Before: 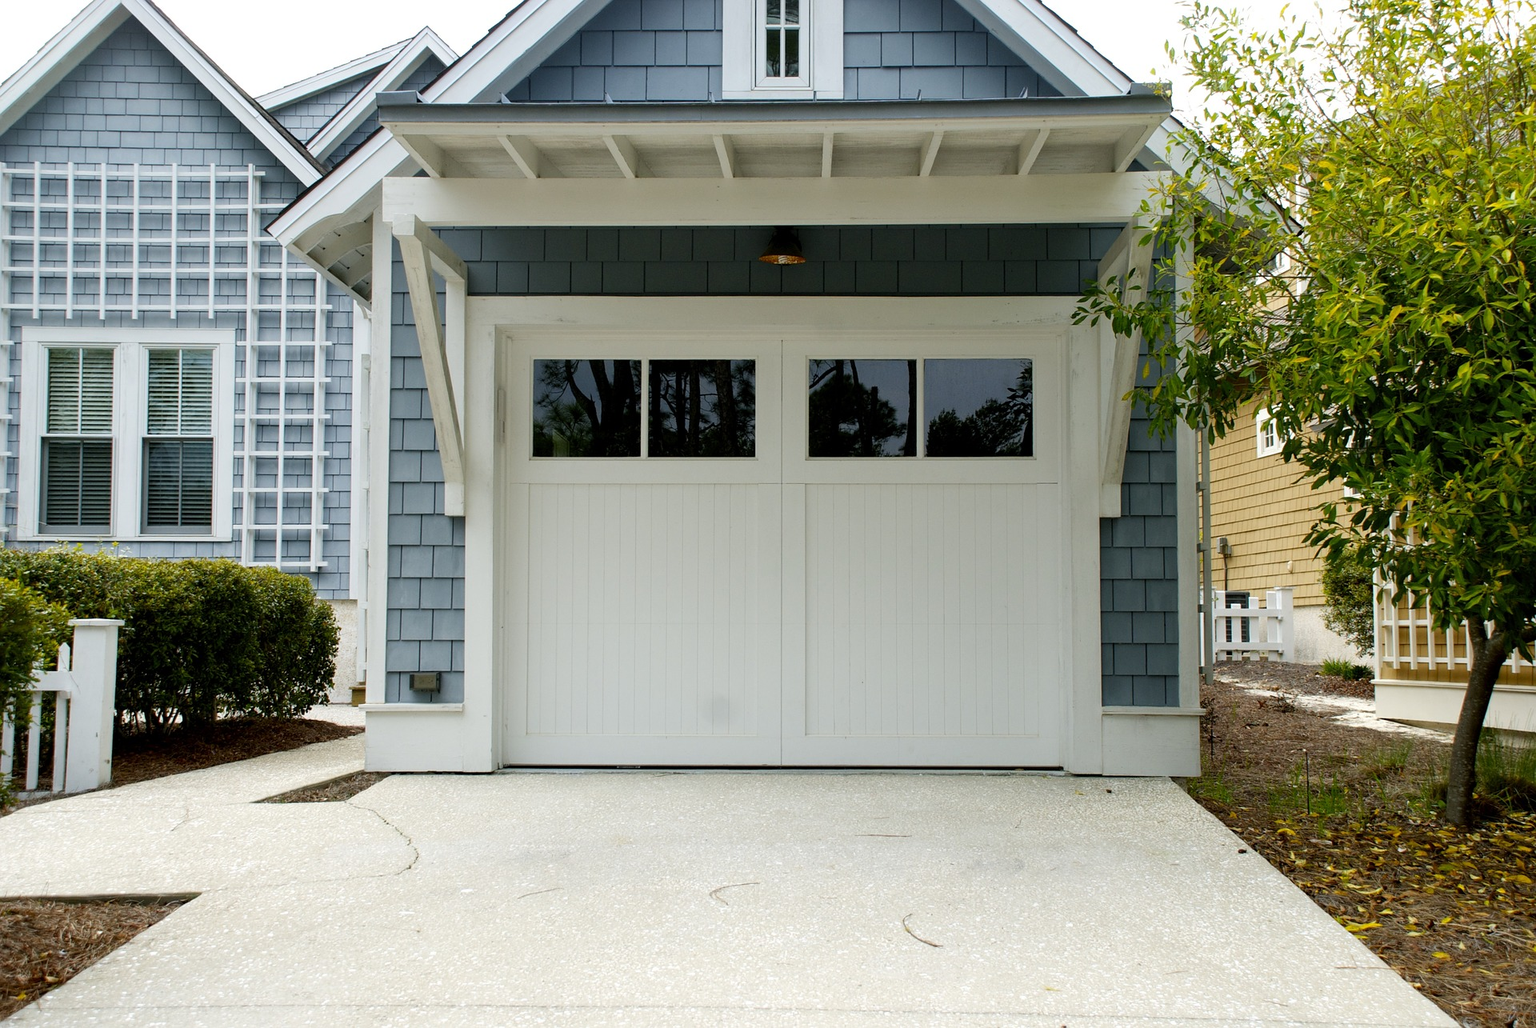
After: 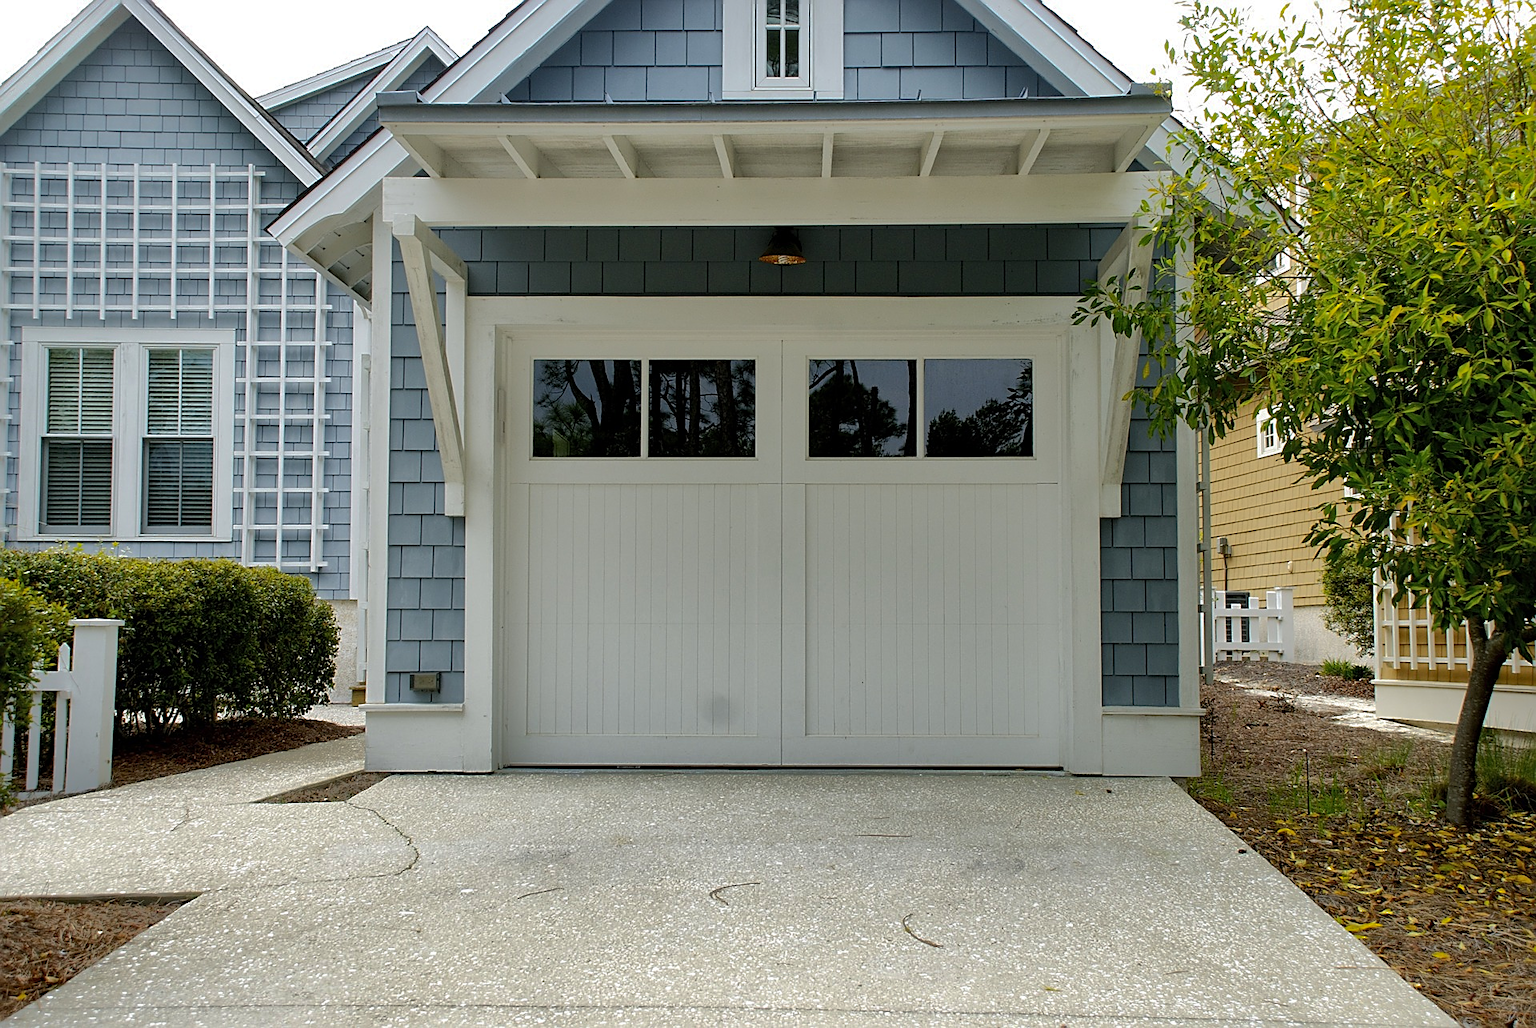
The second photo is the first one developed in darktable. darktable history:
shadows and highlights: shadows 25.7, highlights -69.96
sharpen: on, module defaults
